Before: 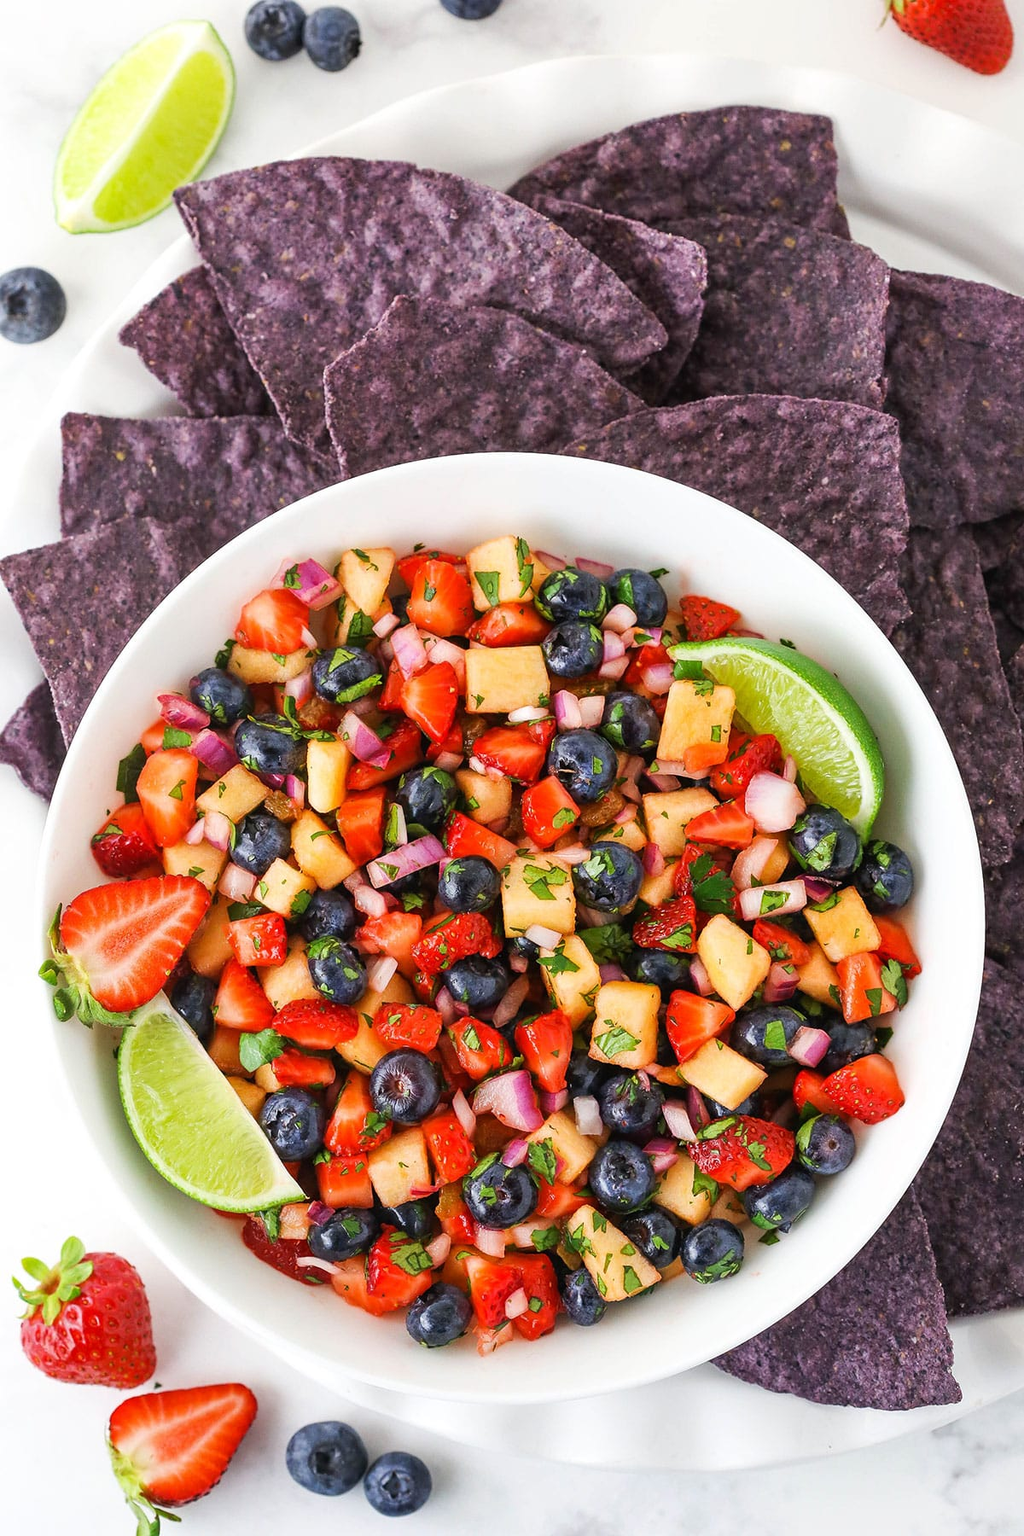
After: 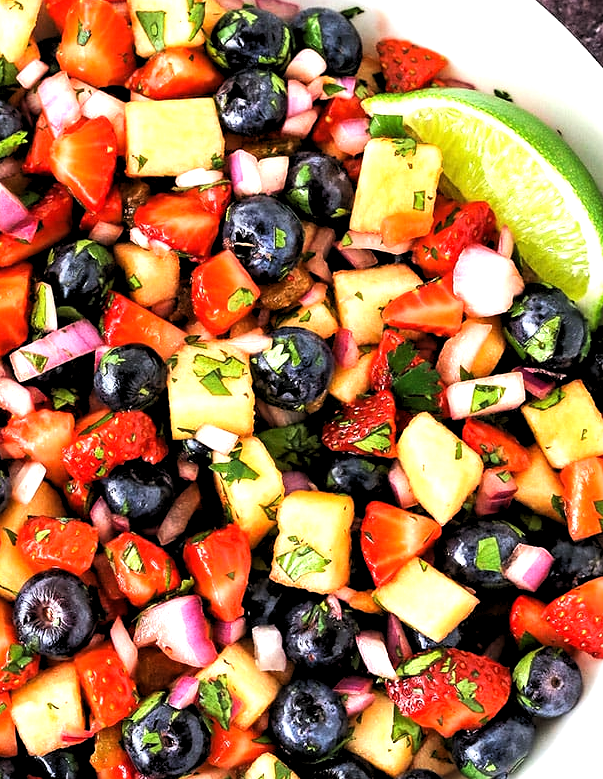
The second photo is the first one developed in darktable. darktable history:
crop: left 35.03%, top 36.625%, right 14.663%, bottom 20.057%
tone equalizer: -8 EV -0.75 EV, -7 EV -0.7 EV, -6 EV -0.6 EV, -5 EV -0.4 EV, -3 EV 0.4 EV, -2 EV 0.6 EV, -1 EV 0.7 EV, +0 EV 0.75 EV, edges refinement/feathering 500, mask exposure compensation -1.57 EV, preserve details no
rgb levels: levels [[0.01, 0.419, 0.839], [0, 0.5, 1], [0, 0.5, 1]]
